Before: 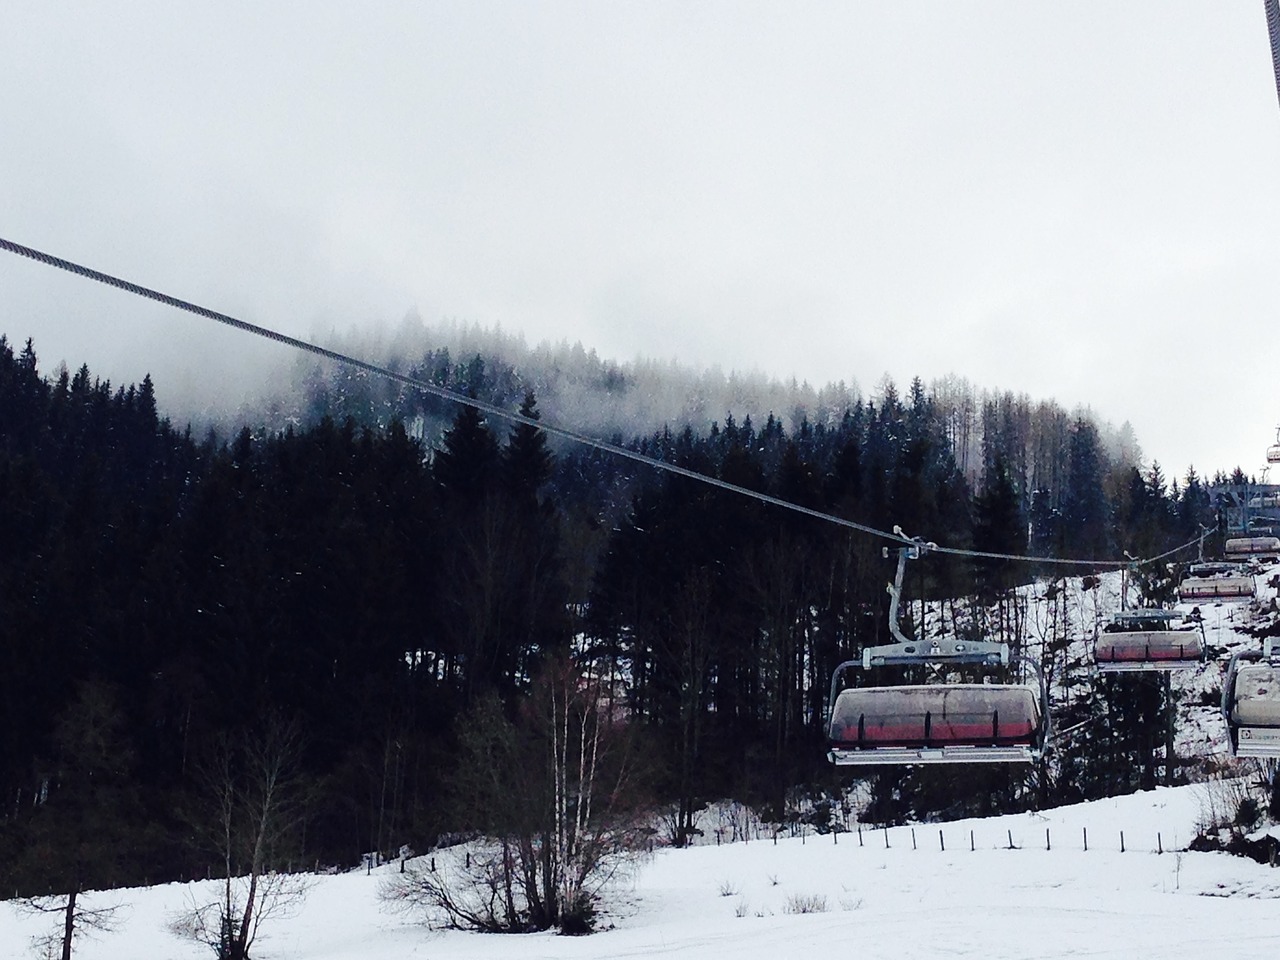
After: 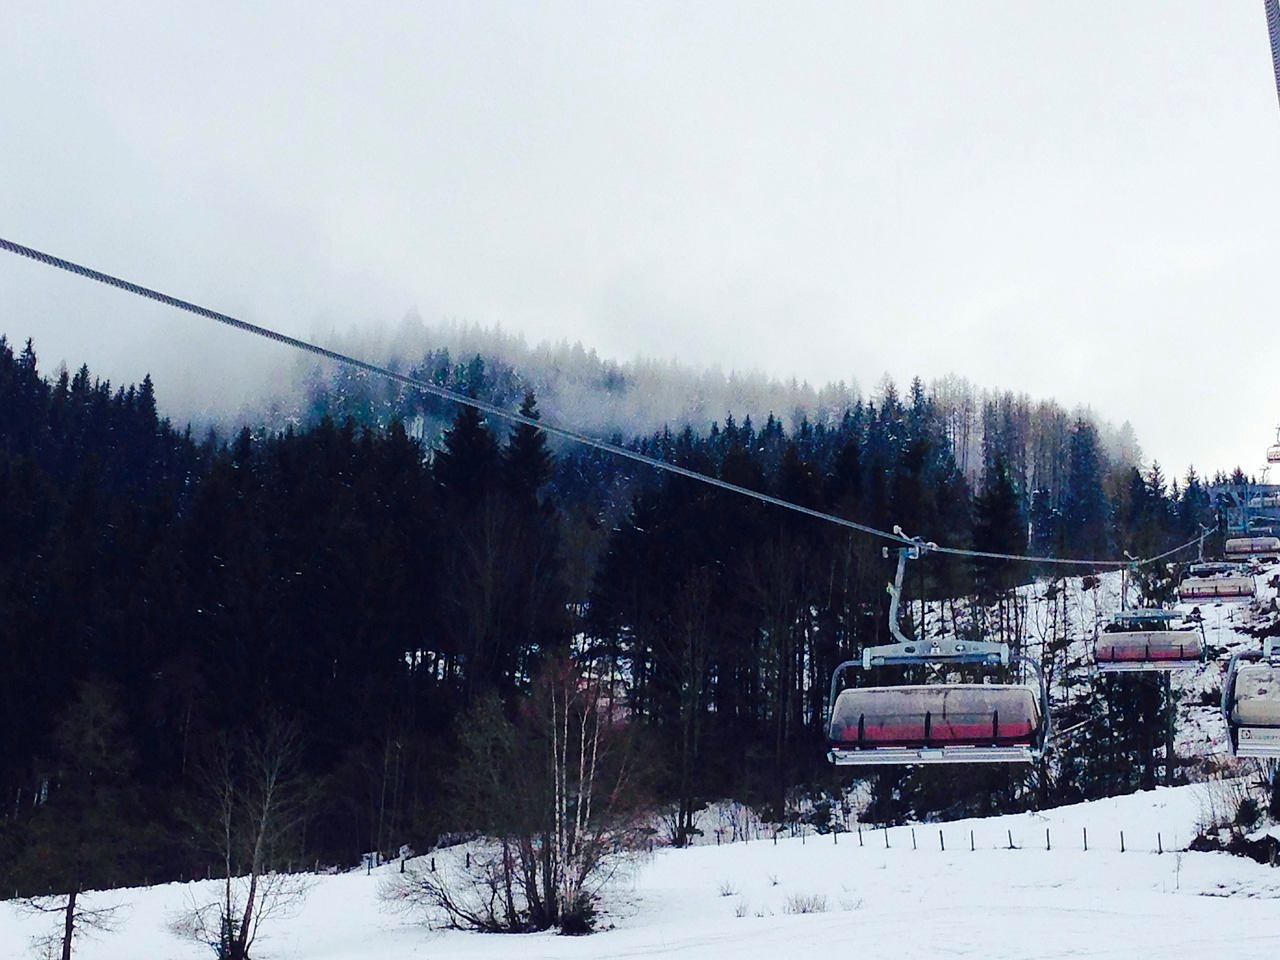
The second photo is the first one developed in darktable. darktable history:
color balance rgb: shadows lift › chroma 2.002%, shadows lift › hue 216.42°, power › chroma 0.252%, power › hue 62.68°, linear chroma grading › global chroma 24.353%, perceptual saturation grading › global saturation 0.244%, perceptual brilliance grading › mid-tones 10.828%, perceptual brilliance grading › shadows 15.147%, global vibrance 20%
